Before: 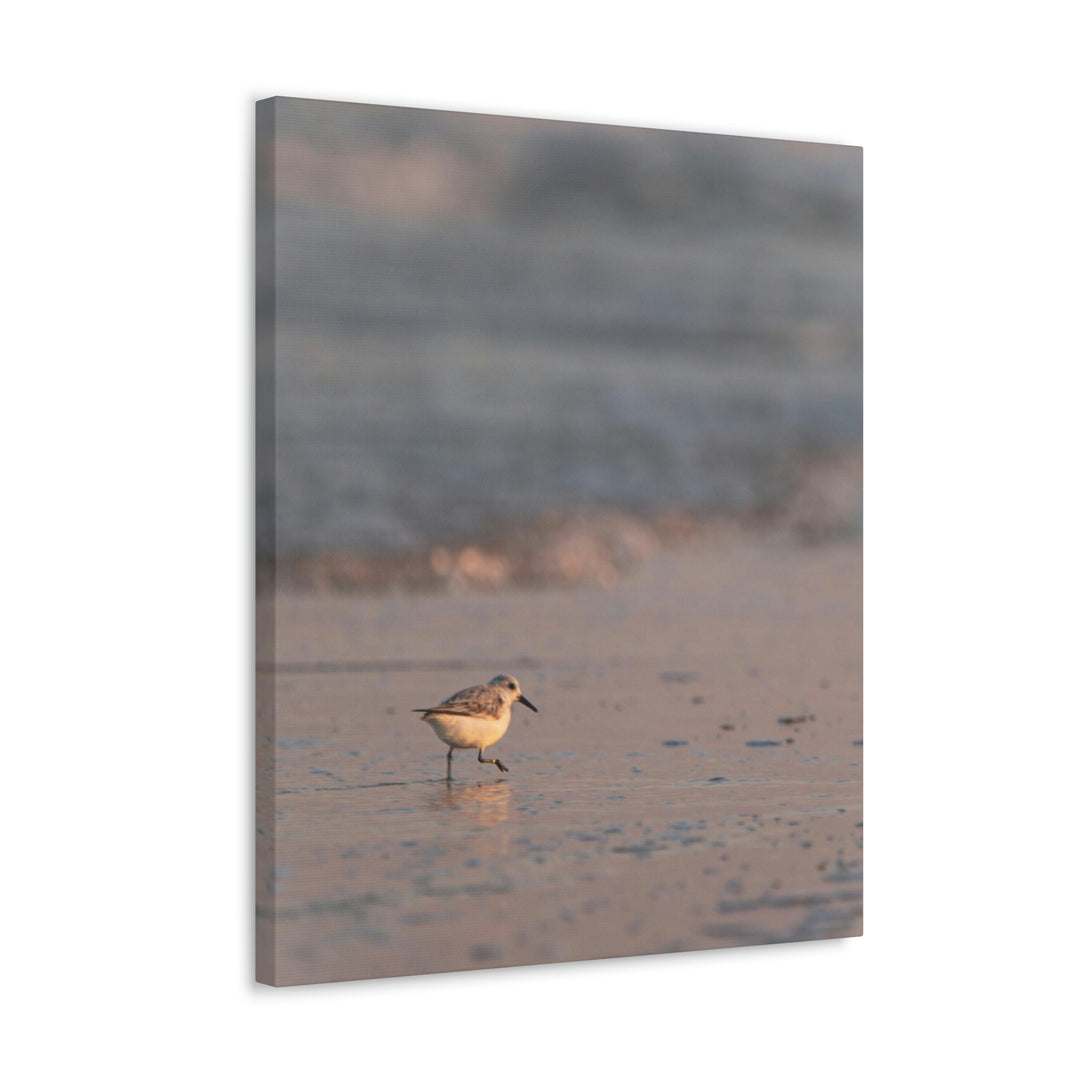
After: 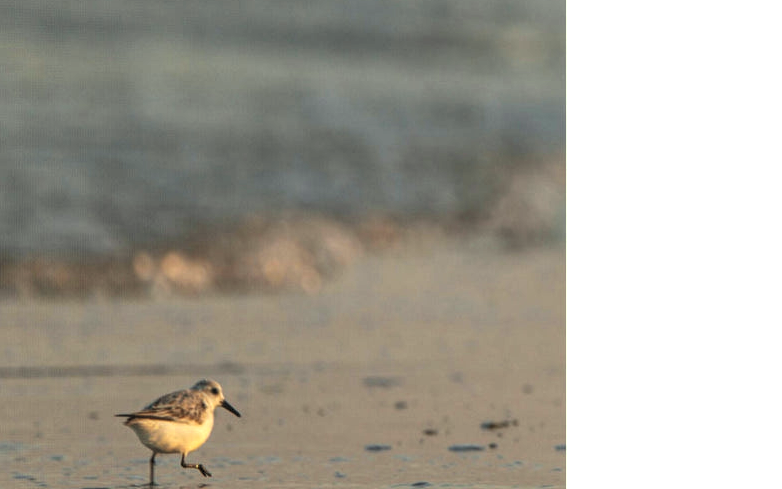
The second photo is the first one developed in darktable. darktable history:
color correction: highlights a* -5.91, highlights b* 11.16
crop and rotate: left 27.508%, top 27.349%, bottom 27.293%
local contrast: detail 130%
levels: levels [0.062, 0.494, 0.925]
